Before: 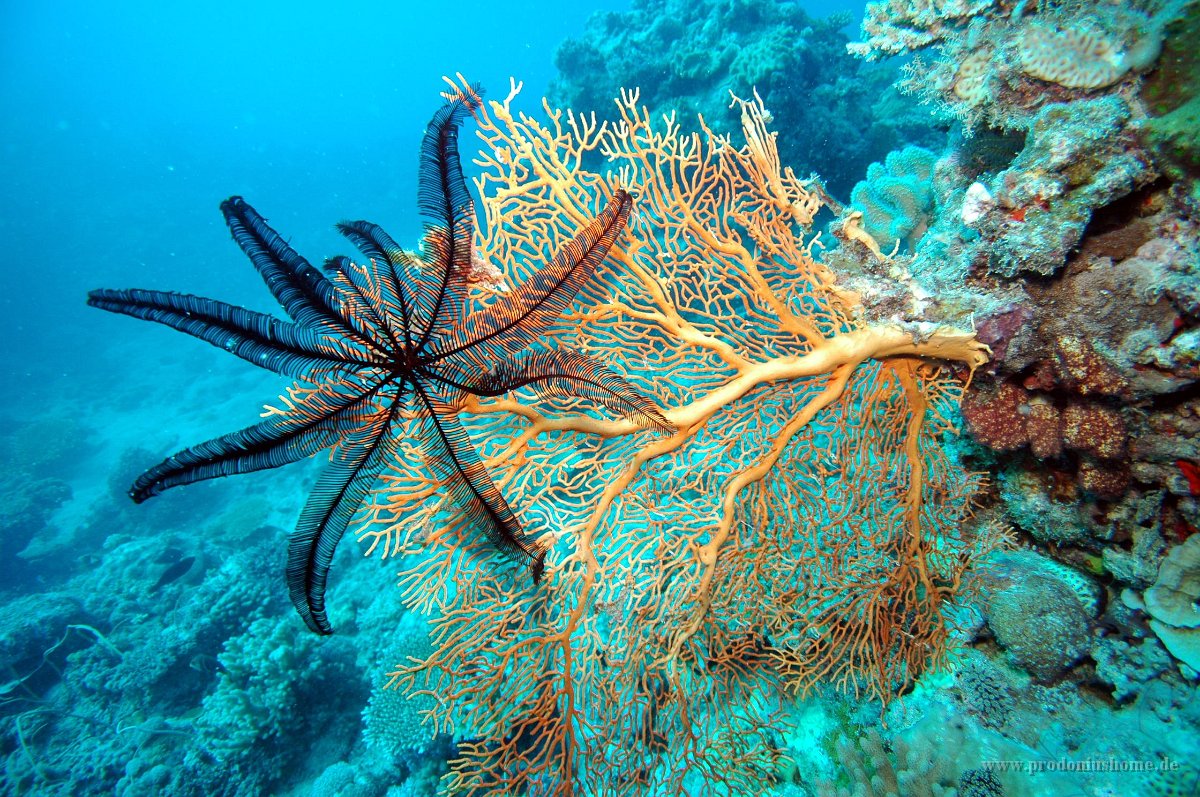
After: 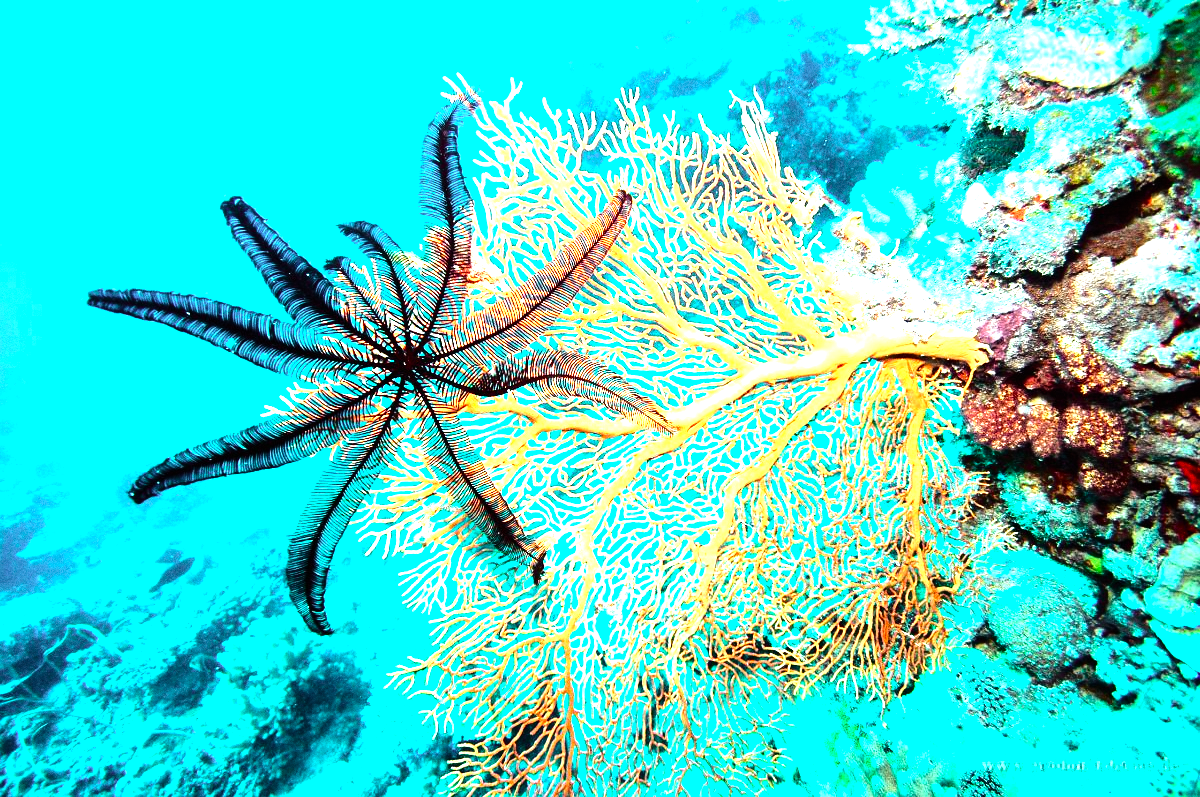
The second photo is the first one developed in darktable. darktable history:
tone curve: curves: ch0 [(0, 0.014) (0.17, 0.099) (0.398, 0.423) (0.728, 0.808) (0.877, 0.91) (0.99, 0.955)]; ch1 [(0, 0) (0.377, 0.325) (0.493, 0.491) (0.505, 0.504) (0.515, 0.515) (0.554, 0.575) (0.623, 0.643) (0.701, 0.718) (1, 1)]; ch2 [(0, 0) (0.423, 0.453) (0.481, 0.485) (0.501, 0.501) (0.531, 0.527) (0.586, 0.597) (0.663, 0.706) (0.717, 0.753) (1, 0.991)], color space Lab, independent channels
exposure: black level correction 0, exposure 0.5 EV, compensate exposure bias true, compensate highlight preservation false
grain: coarseness 0.09 ISO
levels: levels [0.012, 0.367, 0.697]
